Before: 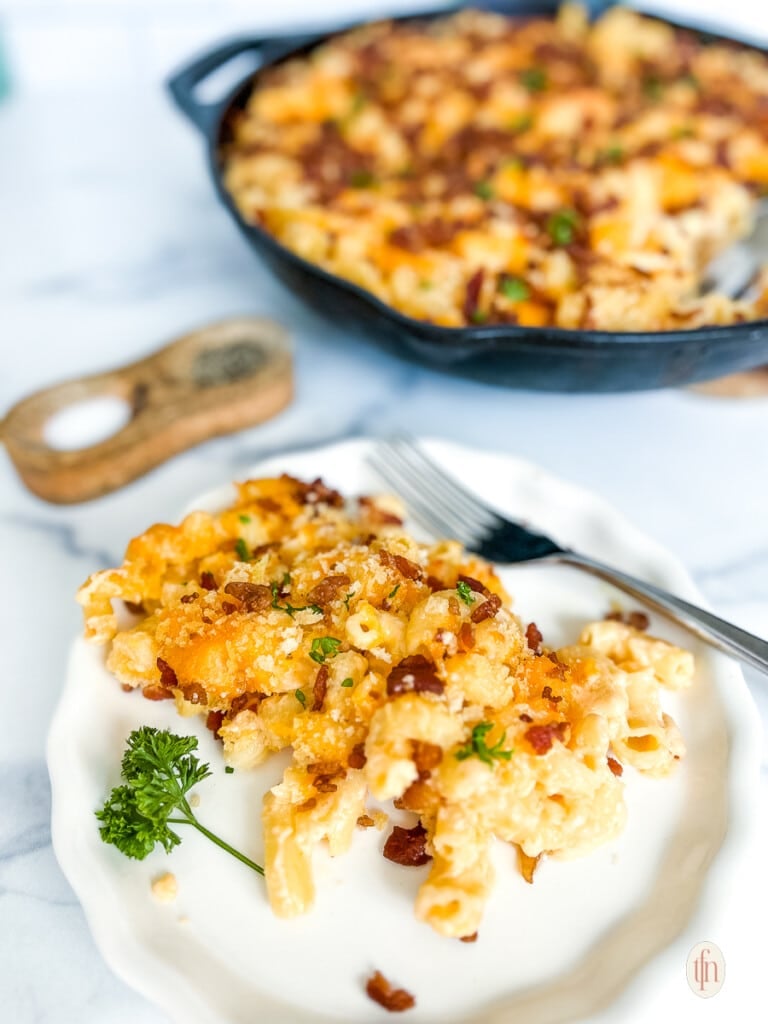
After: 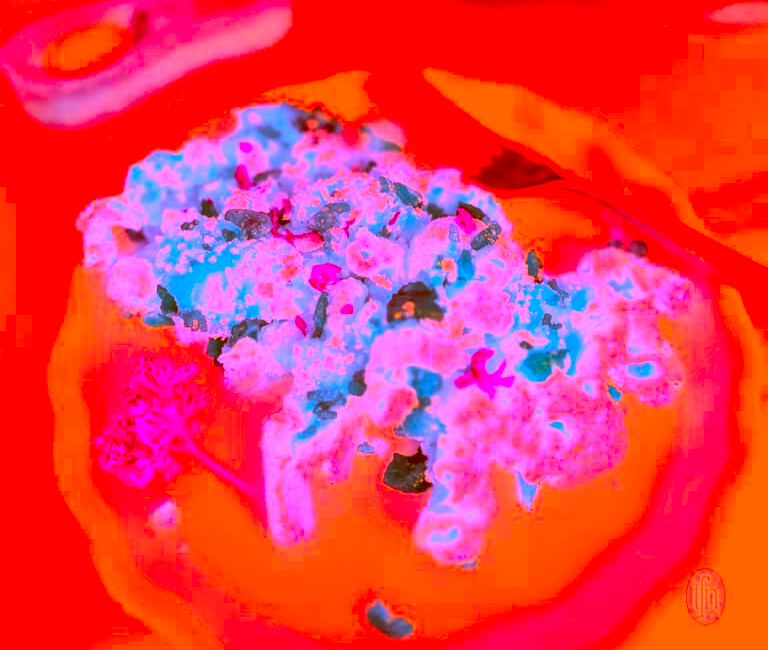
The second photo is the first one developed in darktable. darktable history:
color correction: highlights a* -39.68, highlights b* -40, shadows a* -40, shadows b* -40, saturation -3
crop and rotate: top 36.435%
